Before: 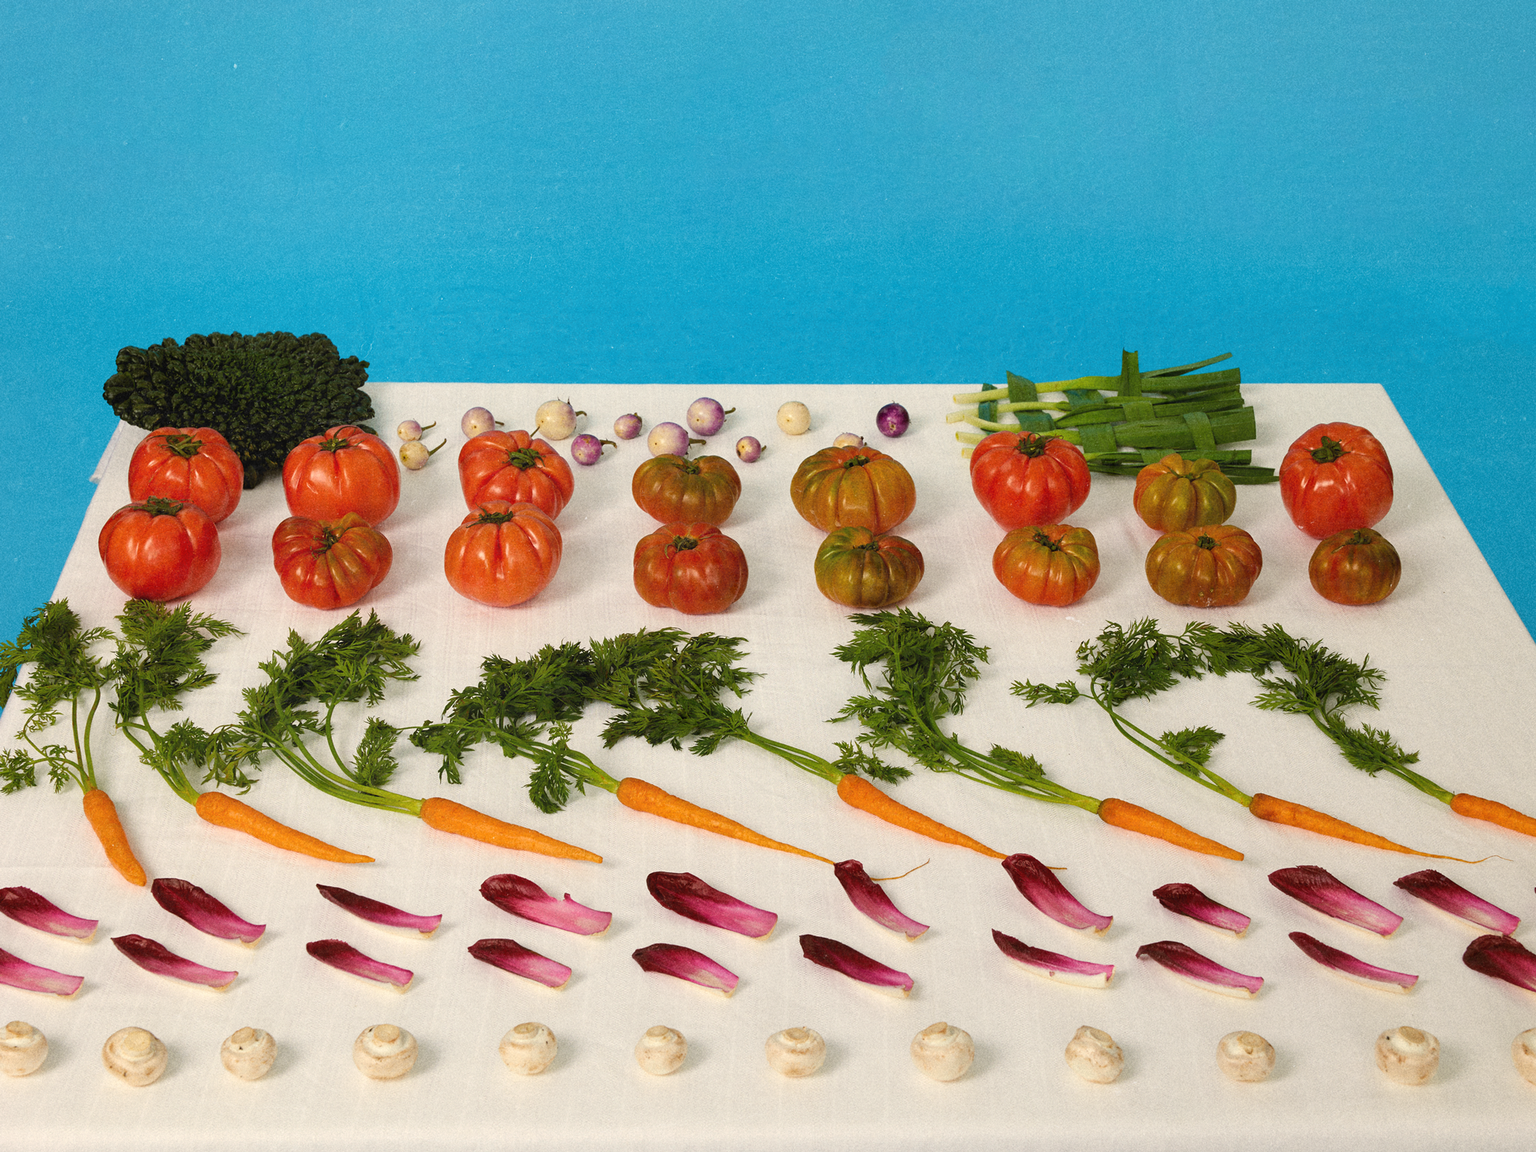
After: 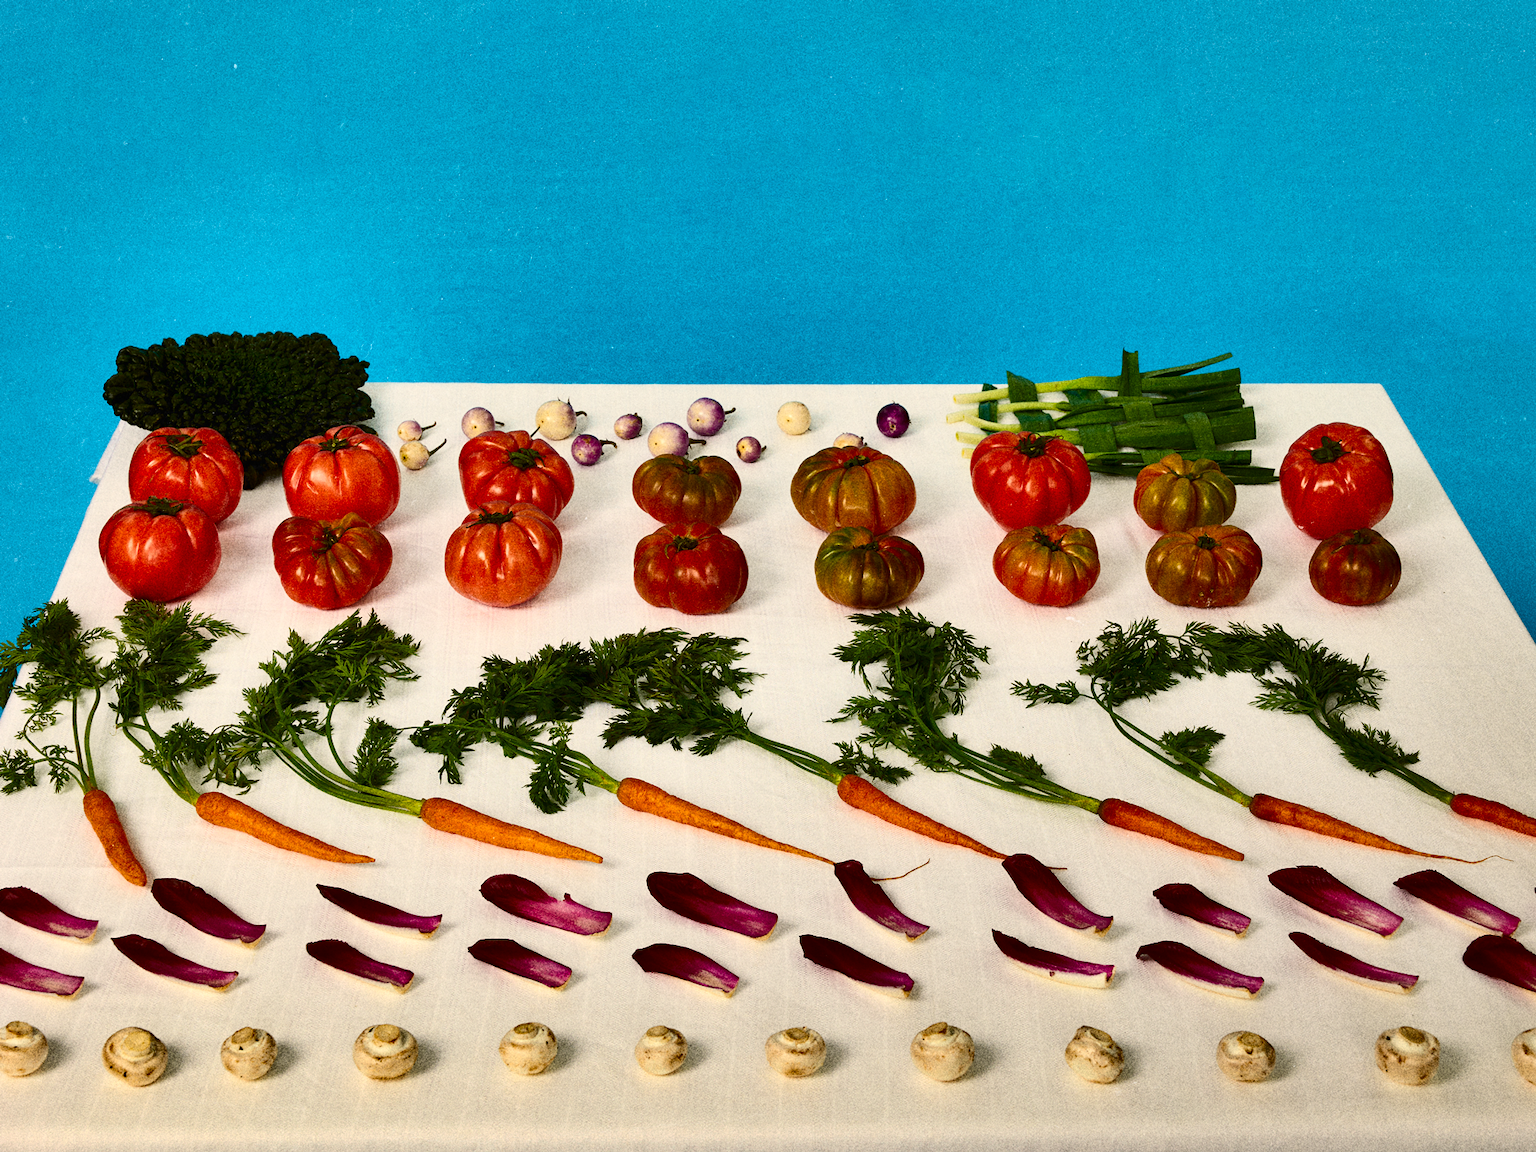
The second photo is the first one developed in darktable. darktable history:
shadows and highlights: radius 108.52, shadows 40.68, highlights -72.88, low approximation 0.01, soften with gaussian
contrast brightness saturation: contrast 0.32, brightness -0.08, saturation 0.17
